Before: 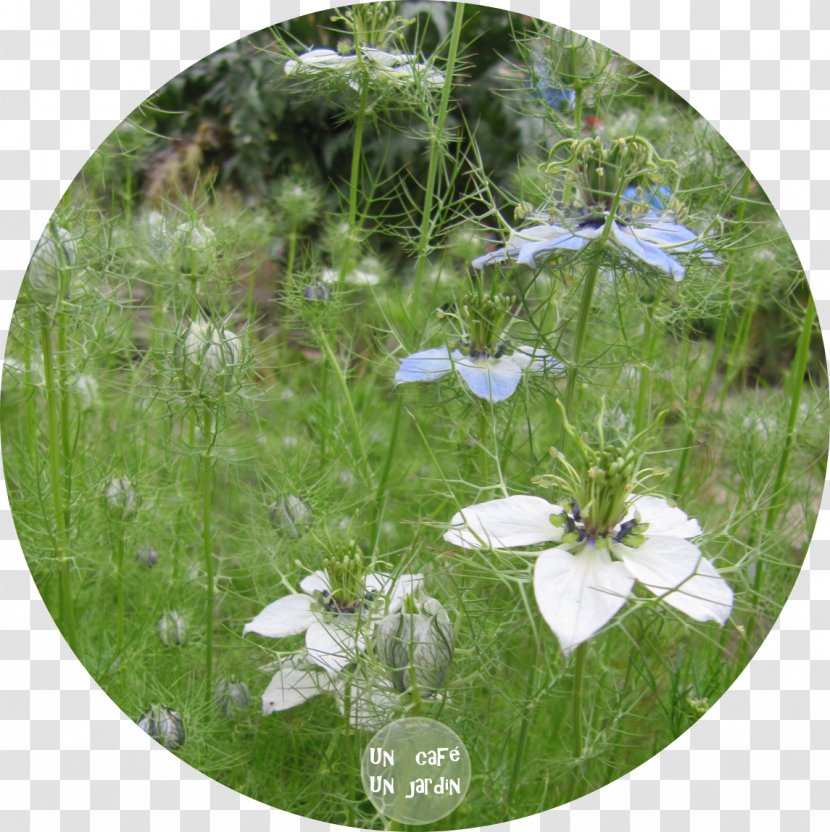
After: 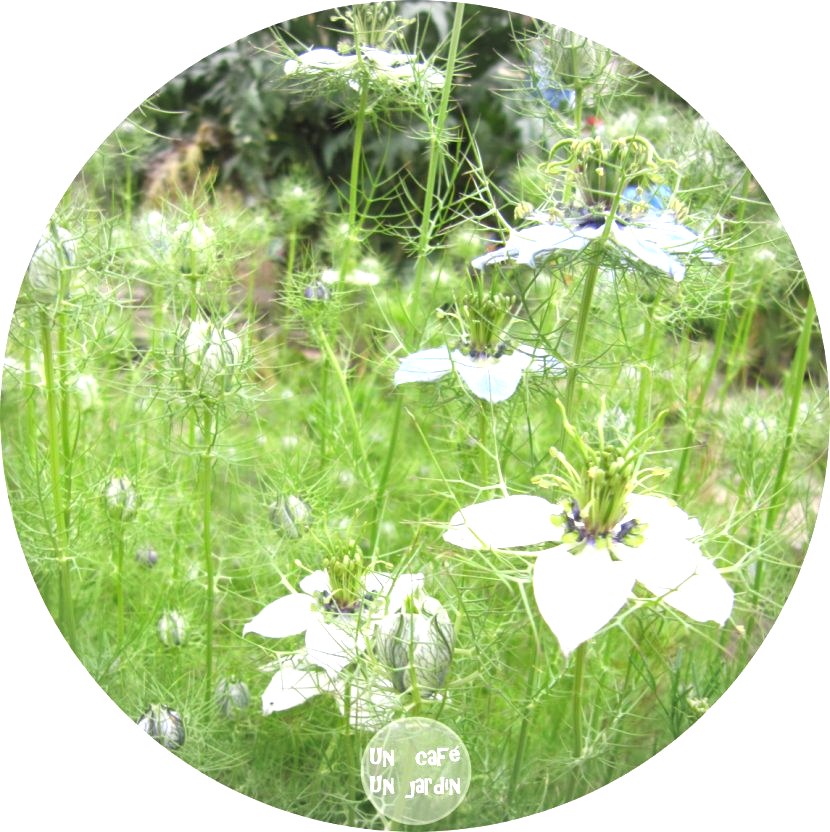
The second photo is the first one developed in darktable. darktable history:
exposure: black level correction 0, exposure 1.2 EV, compensate exposure bias true, compensate highlight preservation false
vignetting: fall-off start 88.54%, fall-off radius 43.96%, brightness -0.203, center (0, 0.008), width/height ratio 1.166
